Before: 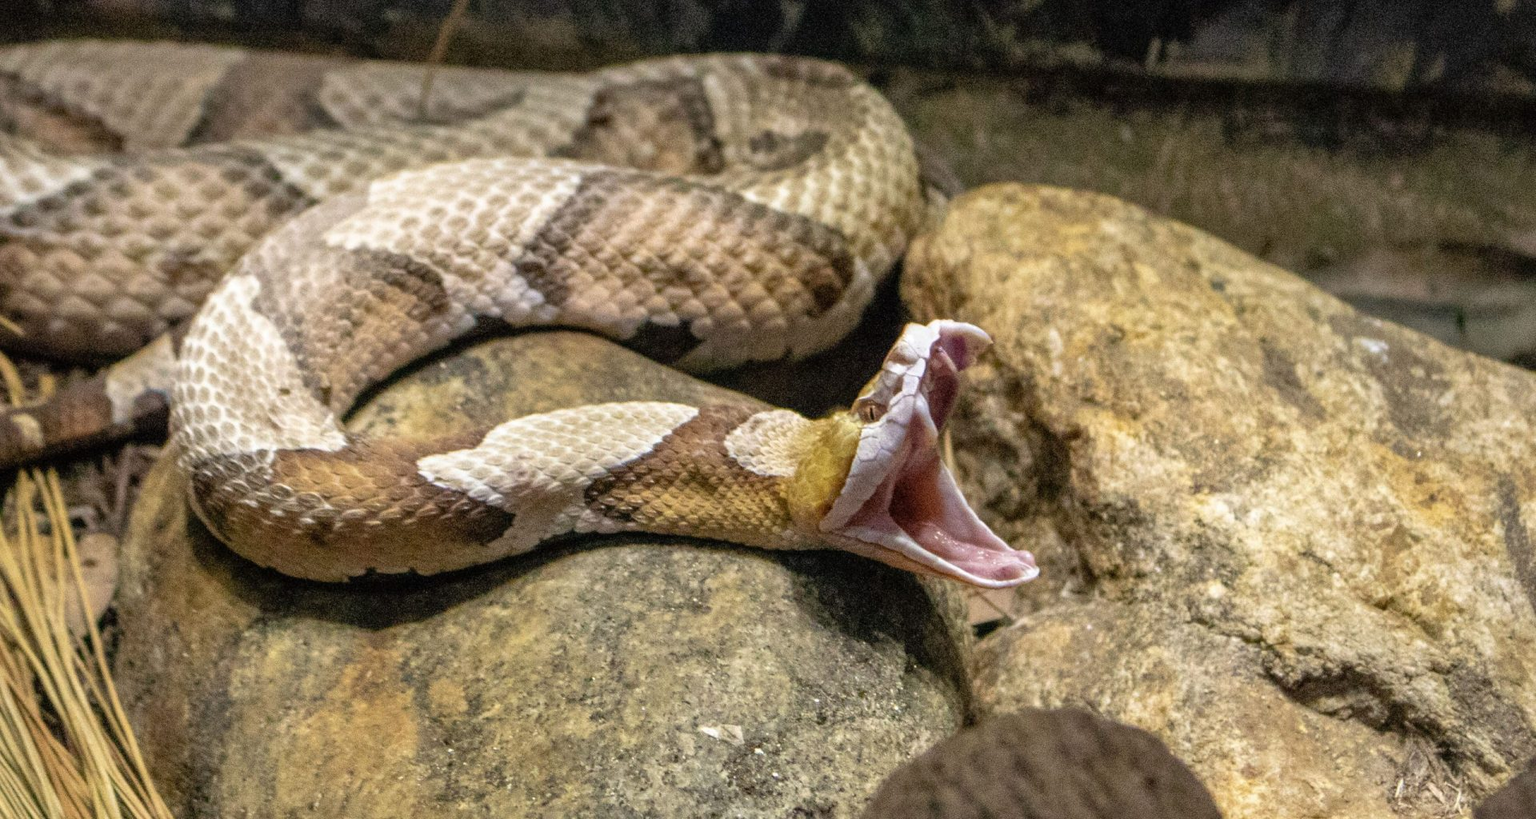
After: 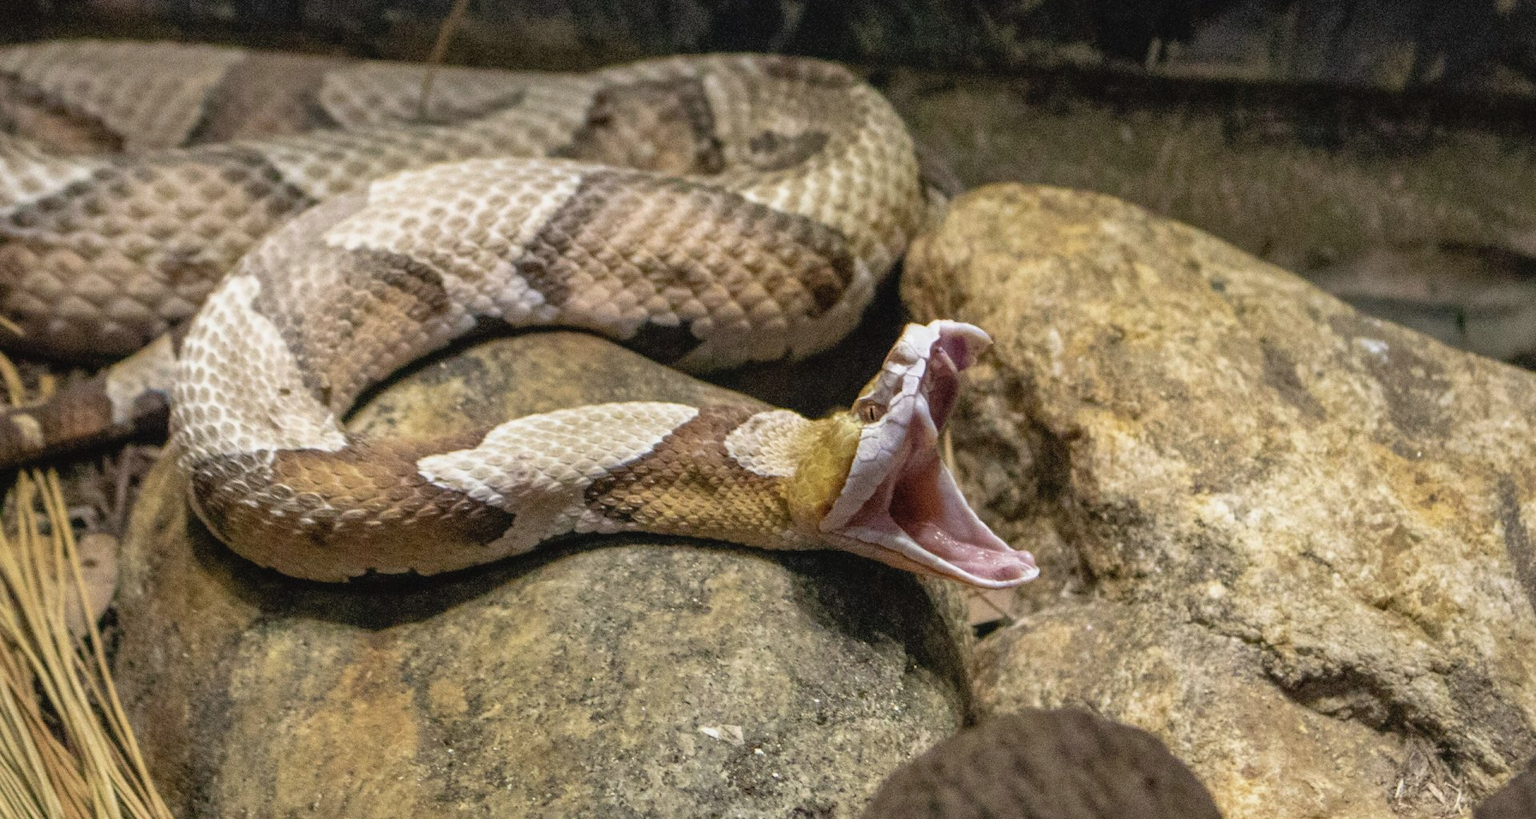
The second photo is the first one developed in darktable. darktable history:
contrast brightness saturation: contrast -0.069, brightness -0.034, saturation -0.105
